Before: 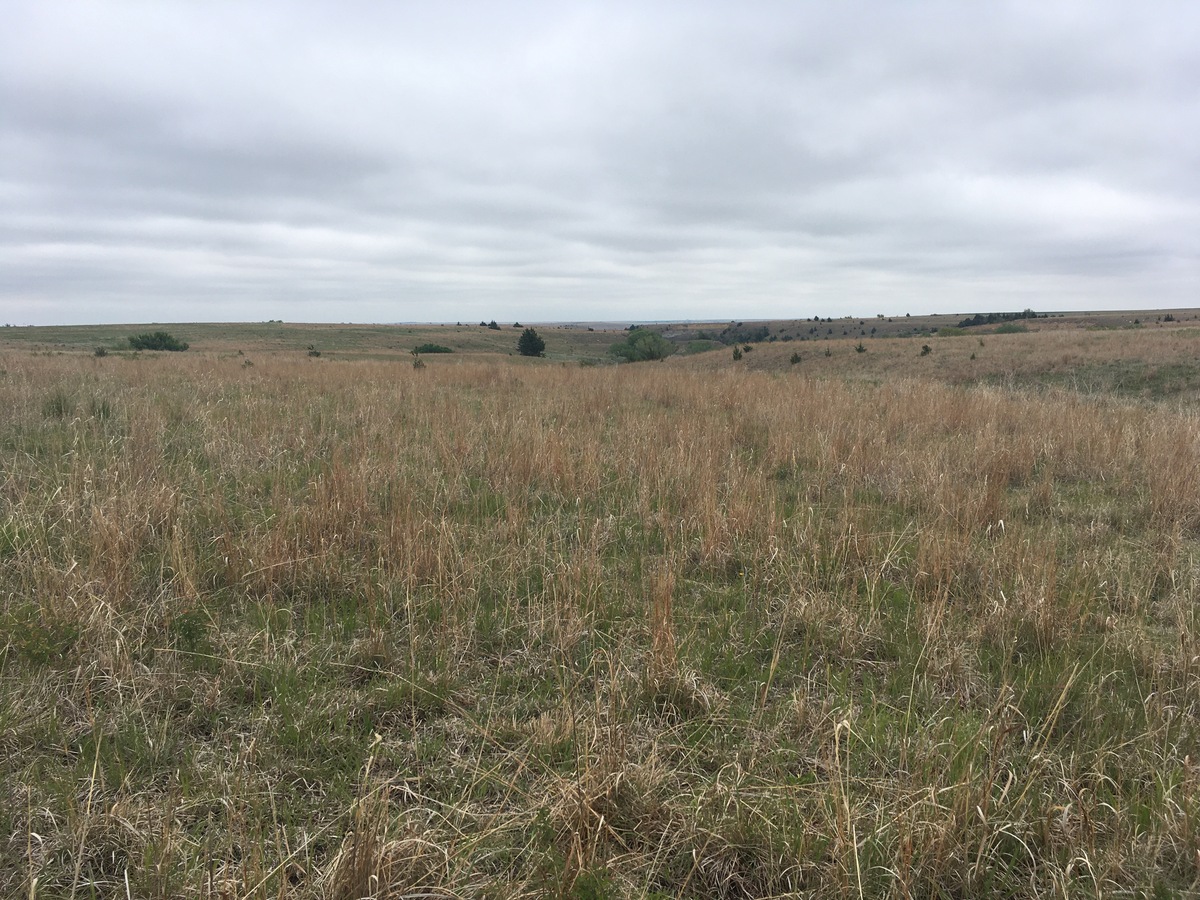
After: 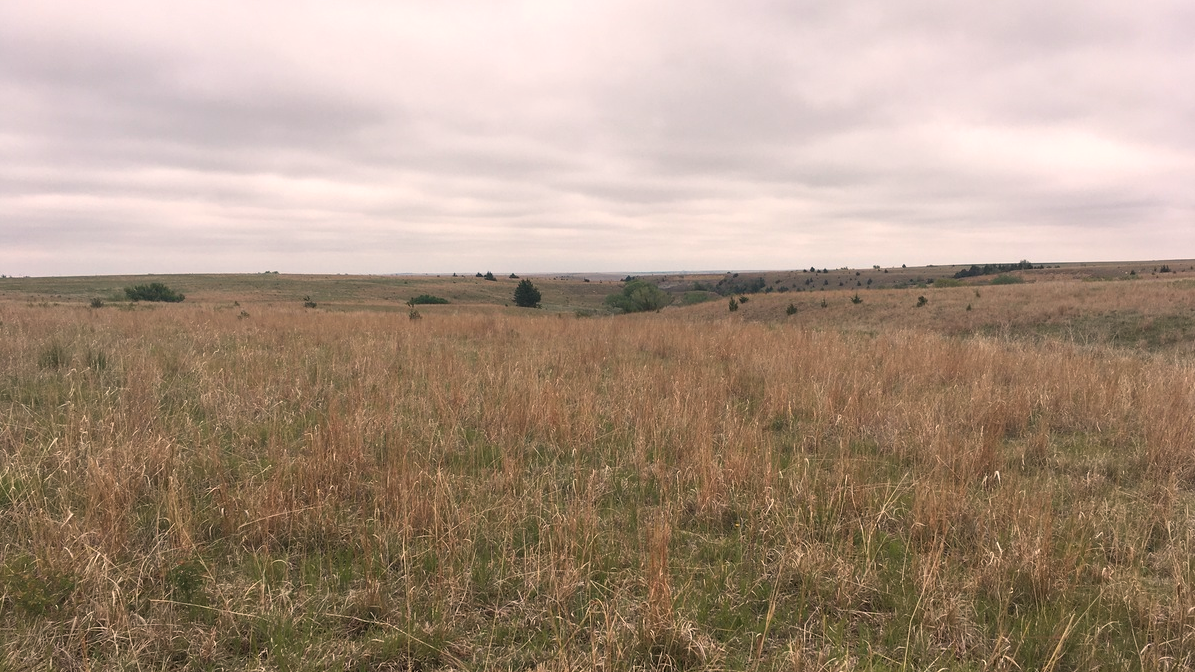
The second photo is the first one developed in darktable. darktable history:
white balance: red 1.127, blue 0.943
crop: left 0.387%, top 5.469%, bottom 19.809%
